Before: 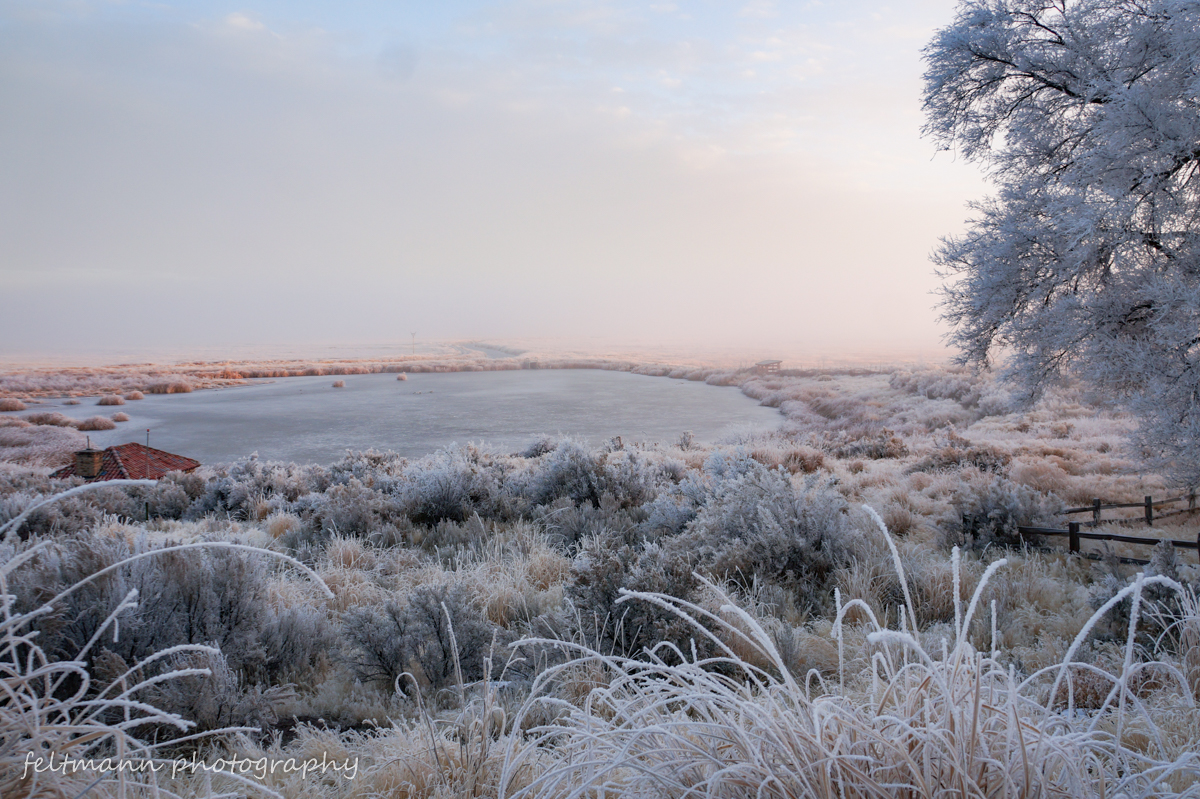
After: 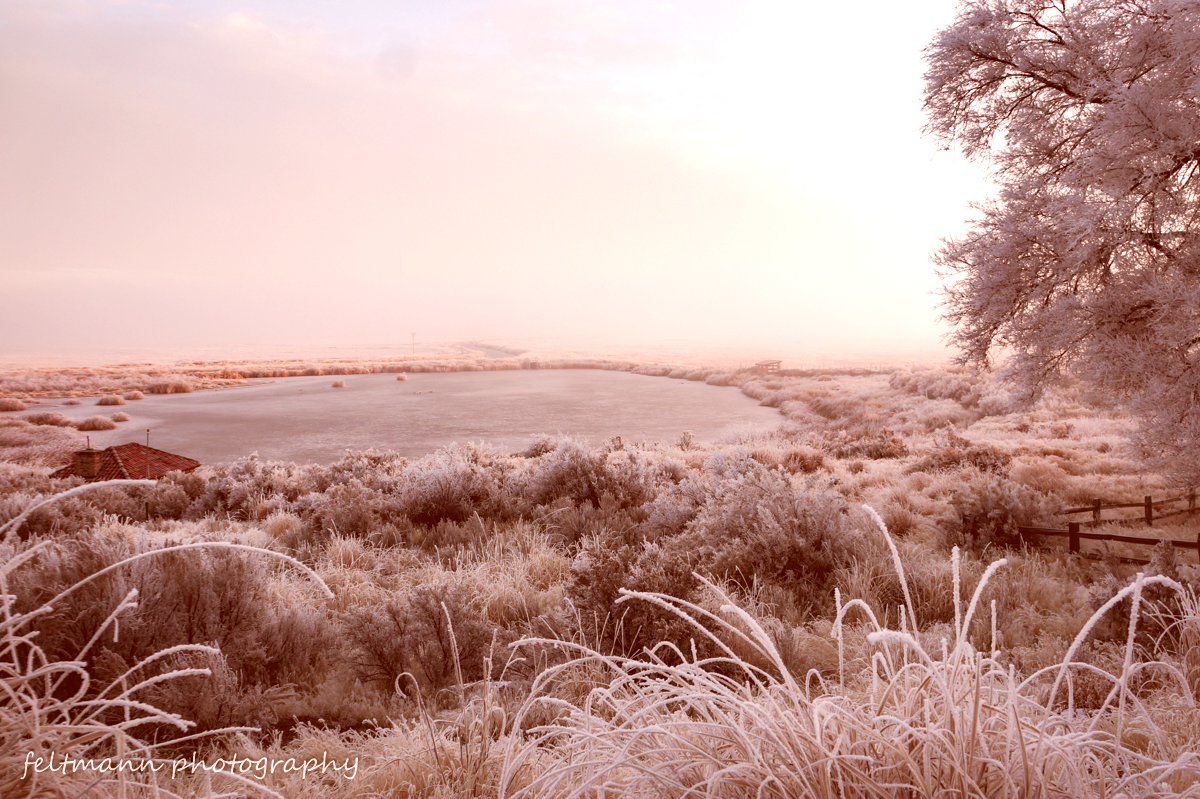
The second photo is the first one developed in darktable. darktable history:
tone equalizer: -8 EV -0.759 EV, -7 EV -0.71 EV, -6 EV -0.64 EV, -5 EV -0.375 EV, -3 EV 0.389 EV, -2 EV 0.6 EV, -1 EV 0.681 EV, +0 EV 0.766 EV, edges refinement/feathering 500, mask exposure compensation -1.57 EV, preserve details guided filter
color correction: highlights a* 9.04, highlights b* 8.88, shadows a* 39.24, shadows b* 39.67, saturation 0.793
exposure: black level correction -0.015, exposure -0.131 EV, compensate highlight preservation false
